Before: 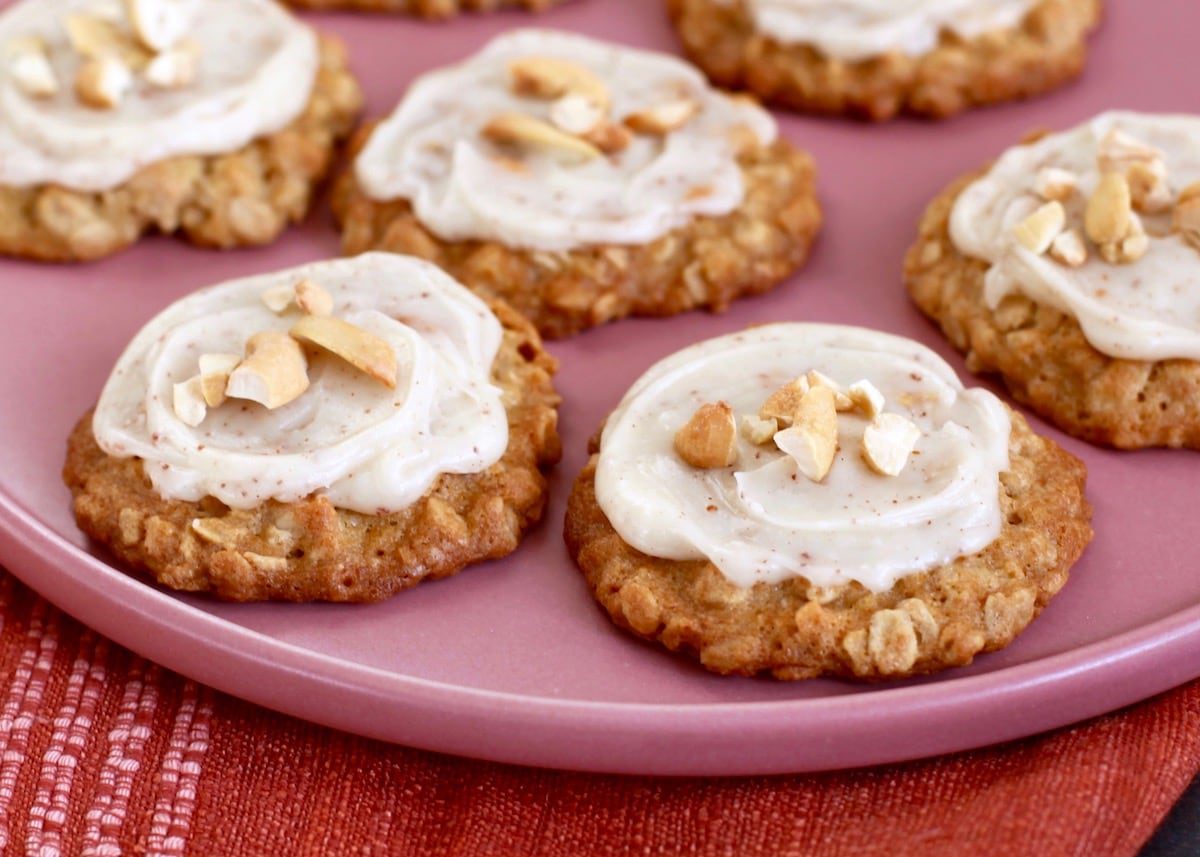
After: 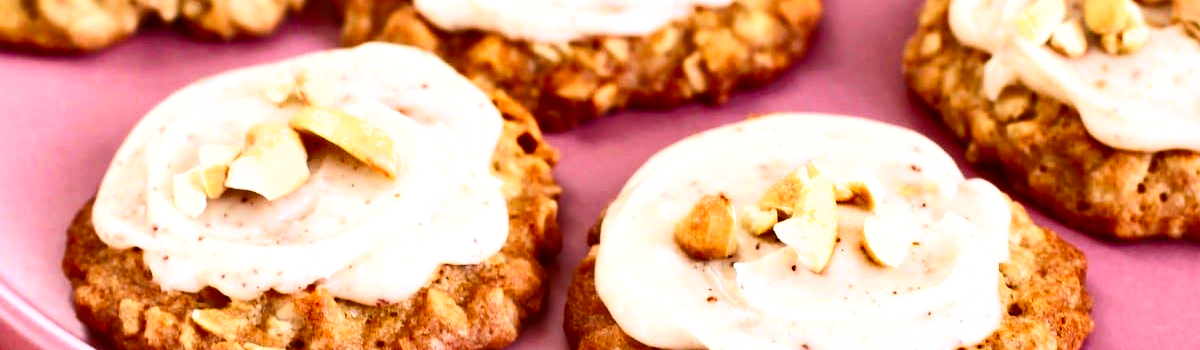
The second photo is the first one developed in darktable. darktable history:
shadows and highlights: shadows 30.65, highlights -63.2, soften with gaussian
base curve: curves: ch0 [(0, 0) (0.028, 0.03) (0.121, 0.232) (0.46, 0.748) (0.859, 0.968) (1, 1)]
exposure: black level correction 0, exposure 0.499 EV, compensate exposure bias true, compensate highlight preservation false
crop and rotate: top 24.408%, bottom 34.639%
